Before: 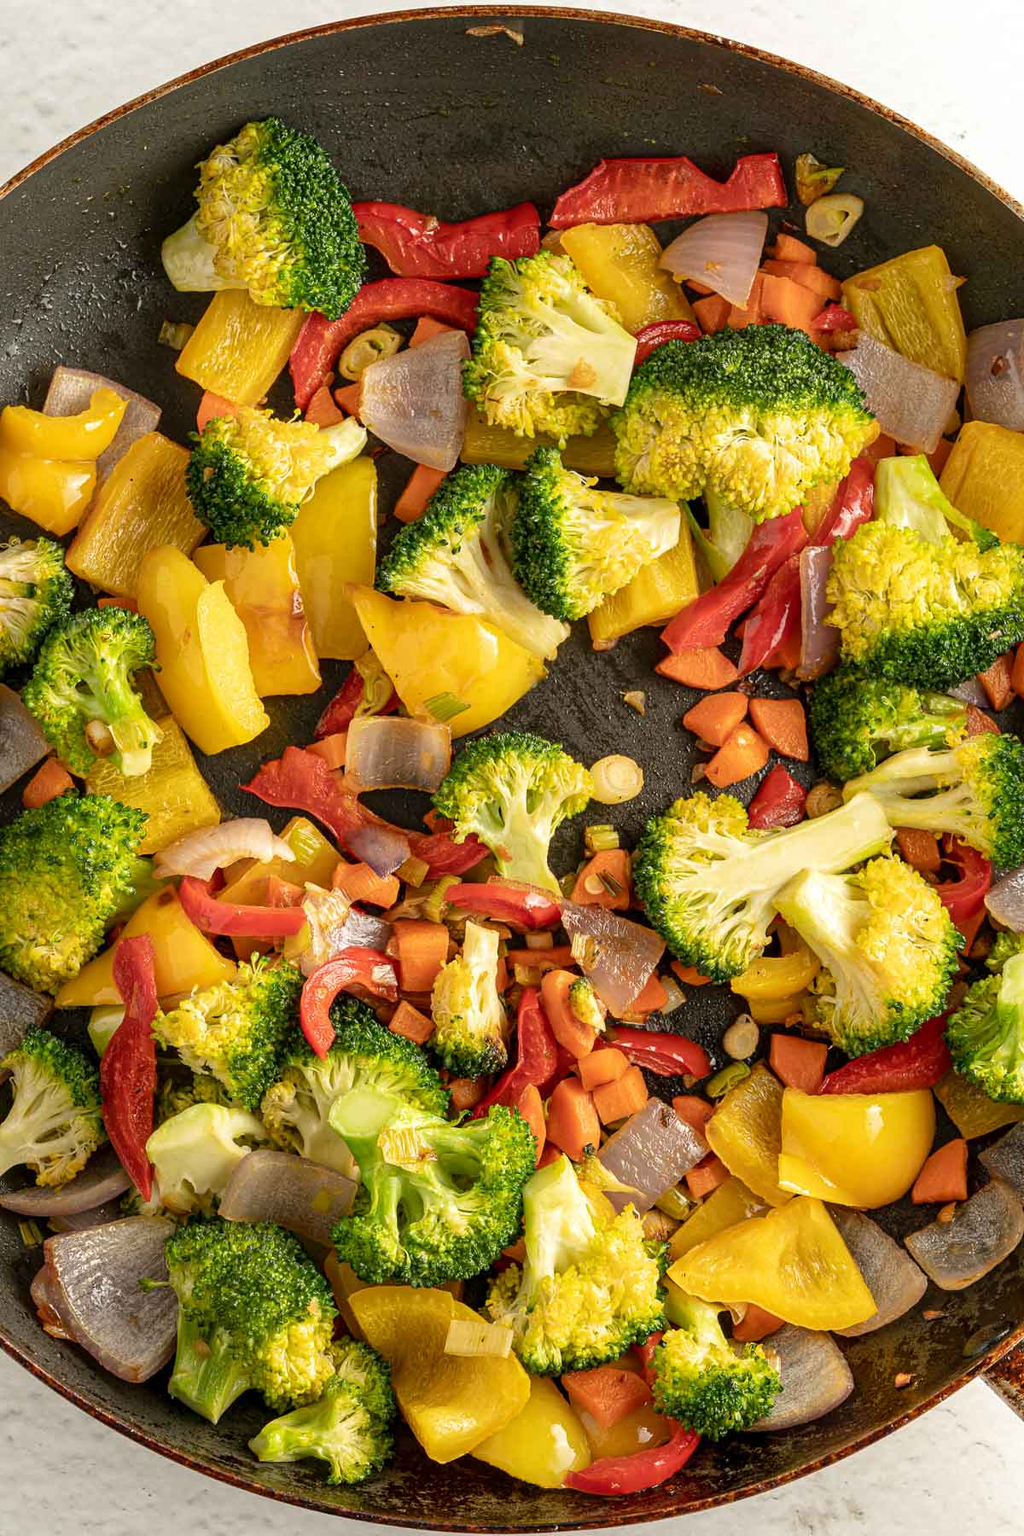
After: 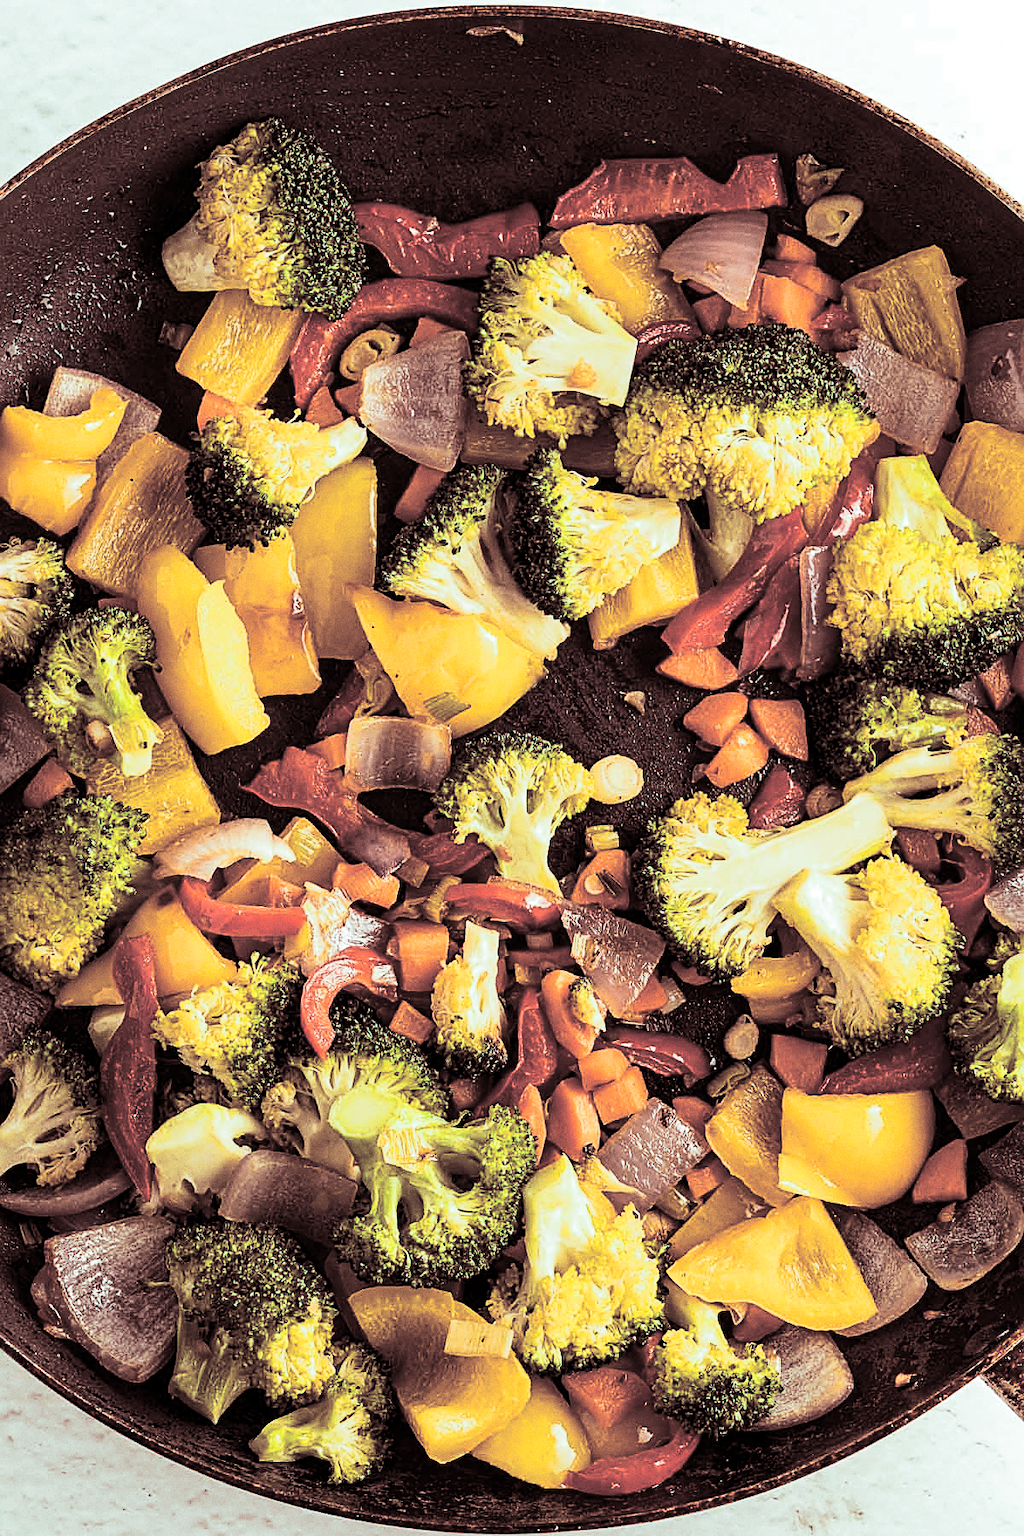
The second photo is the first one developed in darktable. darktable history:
grain: on, module defaults
split-toning: shadows › saturation 0.3, highlights › hue 180°, highlights › saturation 0.3, compress 0%
sharpen: radius 1.967
contrast brightness saturation: contrast 0.28
